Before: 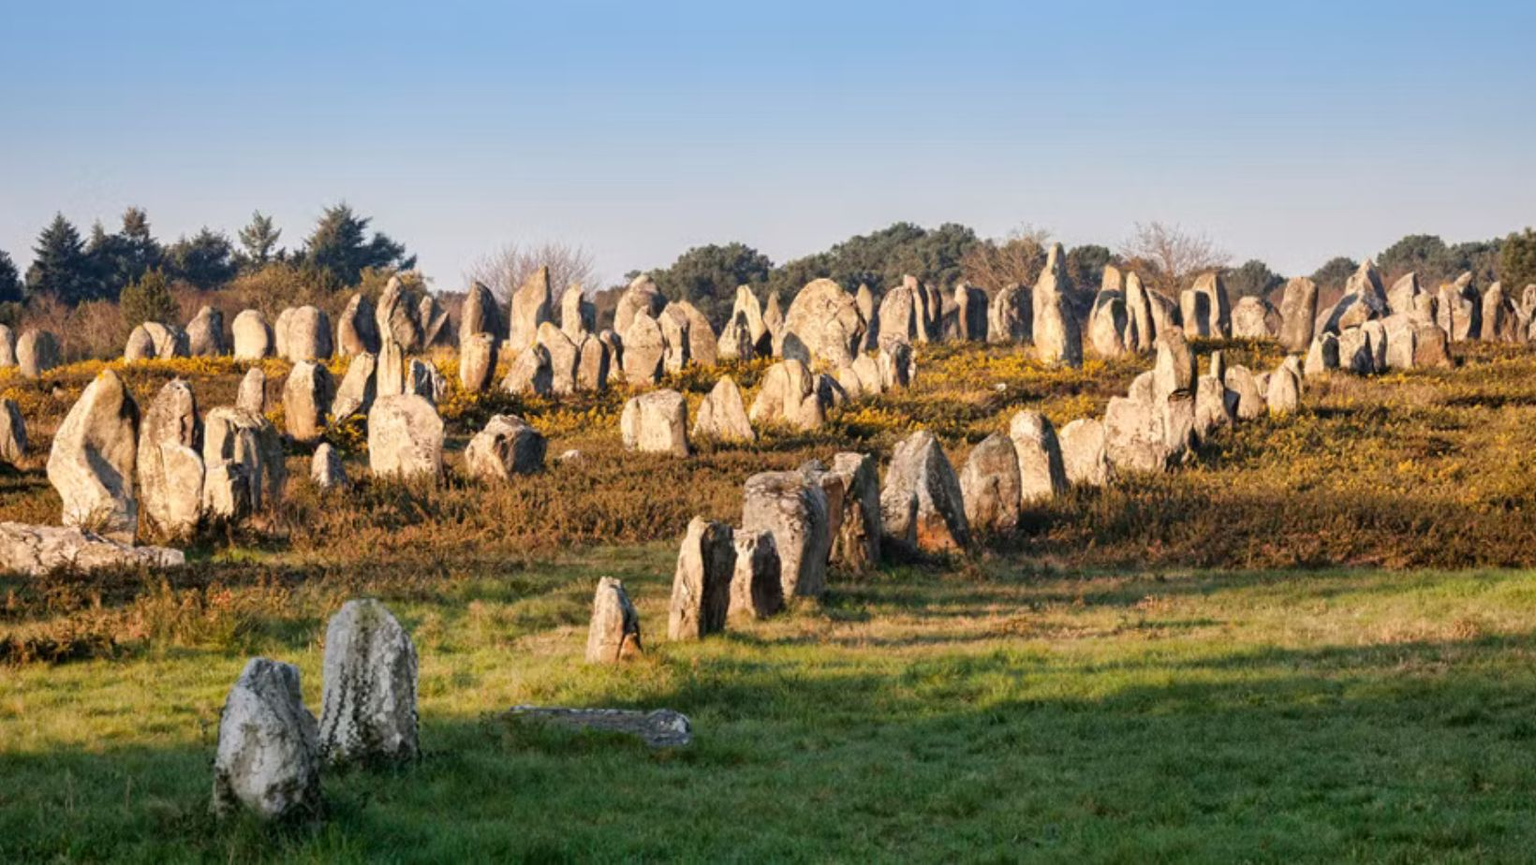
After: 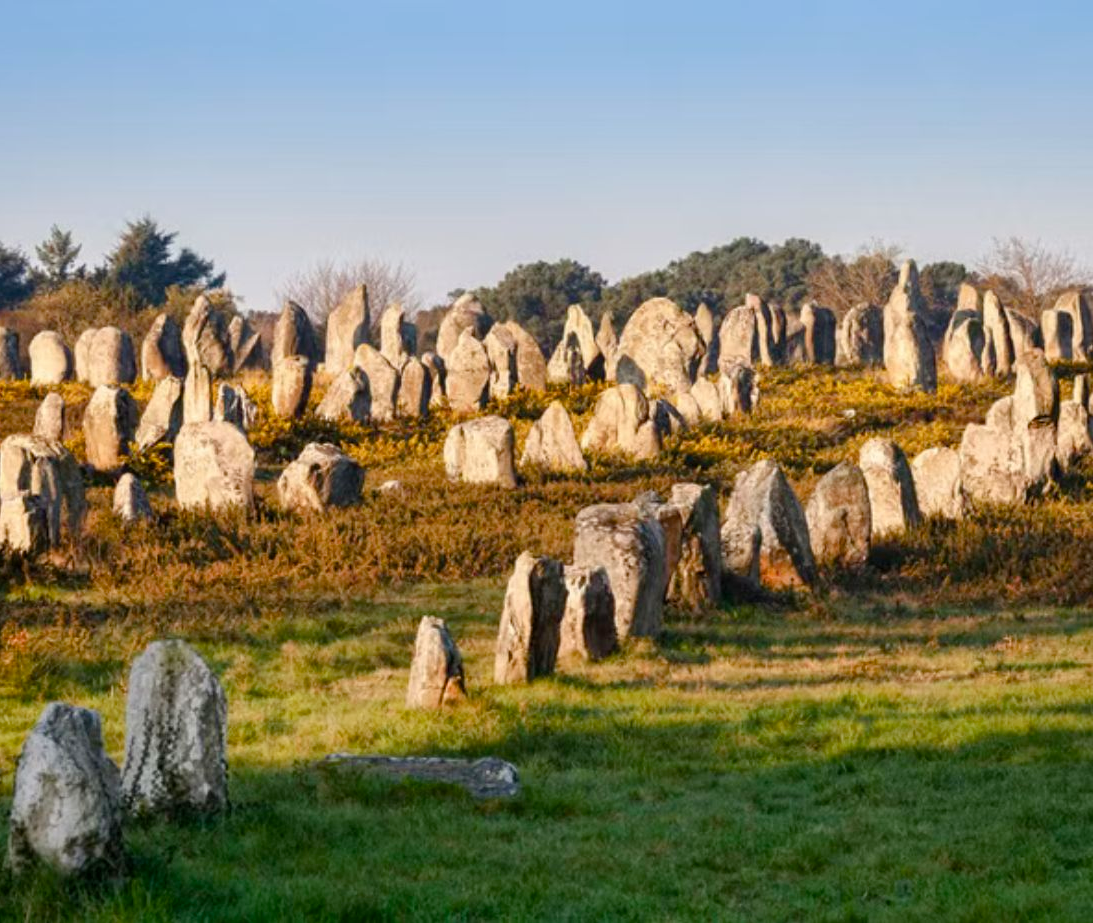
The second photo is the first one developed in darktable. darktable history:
color balance rgb: perceptual saturation grading › global saturation 20%, perceptual saturation grading › highlights -25%, perceptual saturation grading › shadows 25%
crop and rotate: left 13.409%, right 19.924%
bloom: size 9%, threshold 100%, strength 7%
